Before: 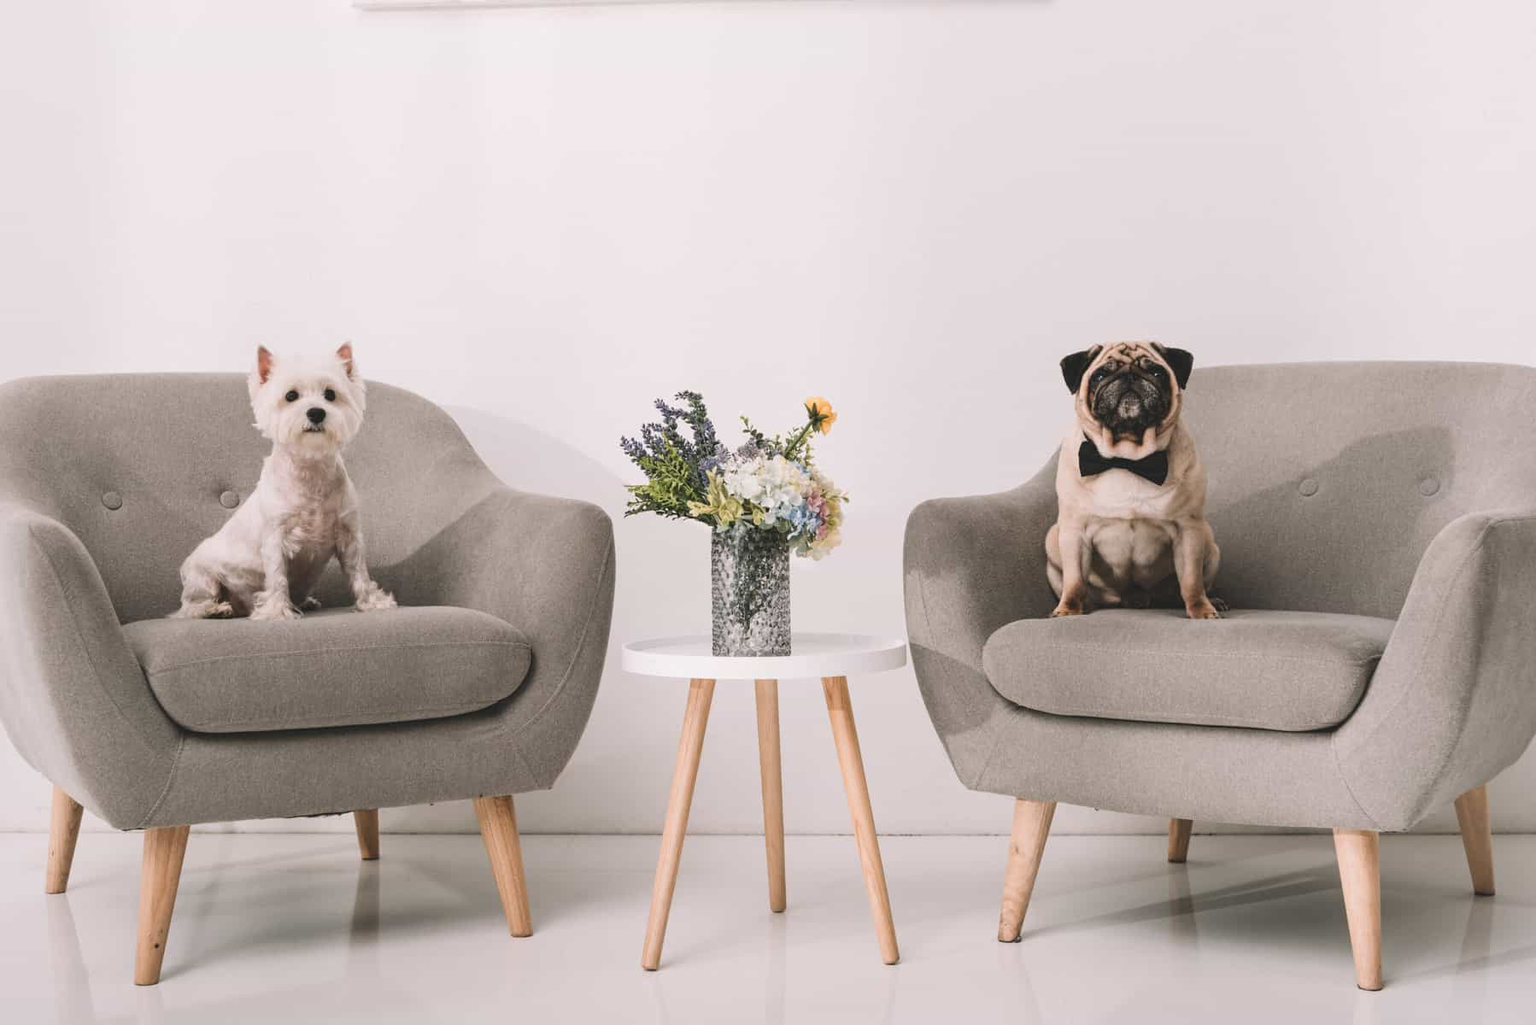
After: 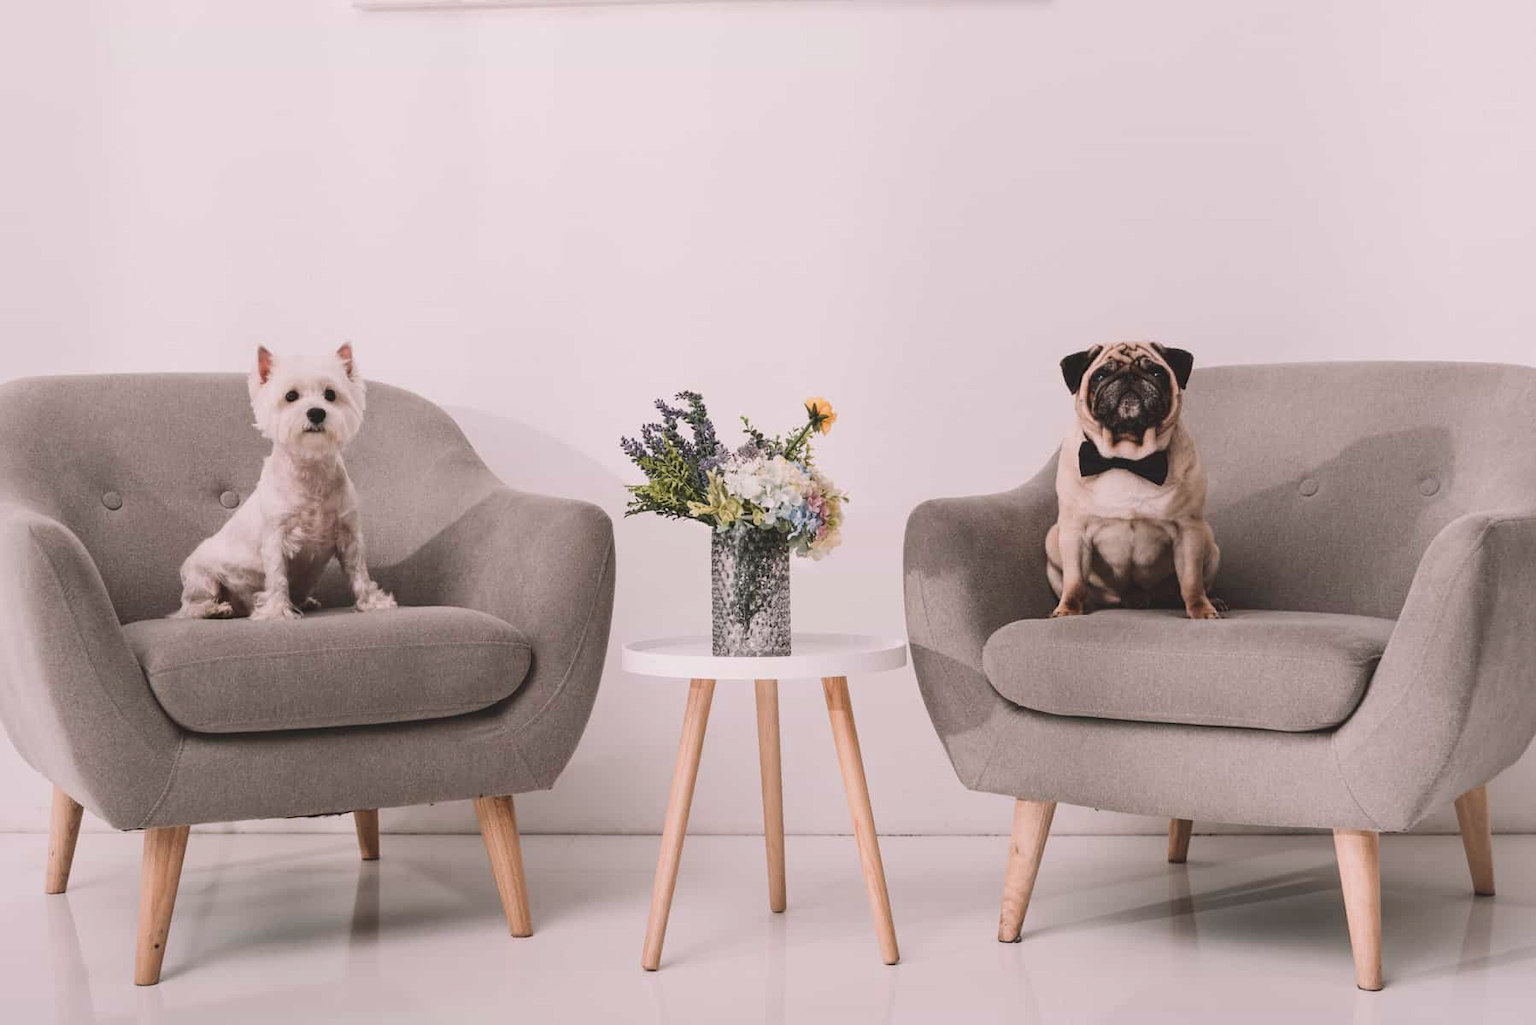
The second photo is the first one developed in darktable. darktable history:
tone curve: curves: ch0 [(0, 0.029) (0.253, 0.237) (1, 0.945)]; ch1 [(0, 0) (0.401, 0.42) (0.442, 0.47) (0.492, 0.498) (0.511, 0.523) (0.557, 0.565) (0.66, 0.683) (1, 1)]; ch2 [(0, 0) (0.394, 0.413) (0.5, 0.5) (0.578, 0.568) (1, 1)], color space Lab, independent channels, preserve colors none
contrast brightness saturation: contrast 0.08, saturation 0.02
